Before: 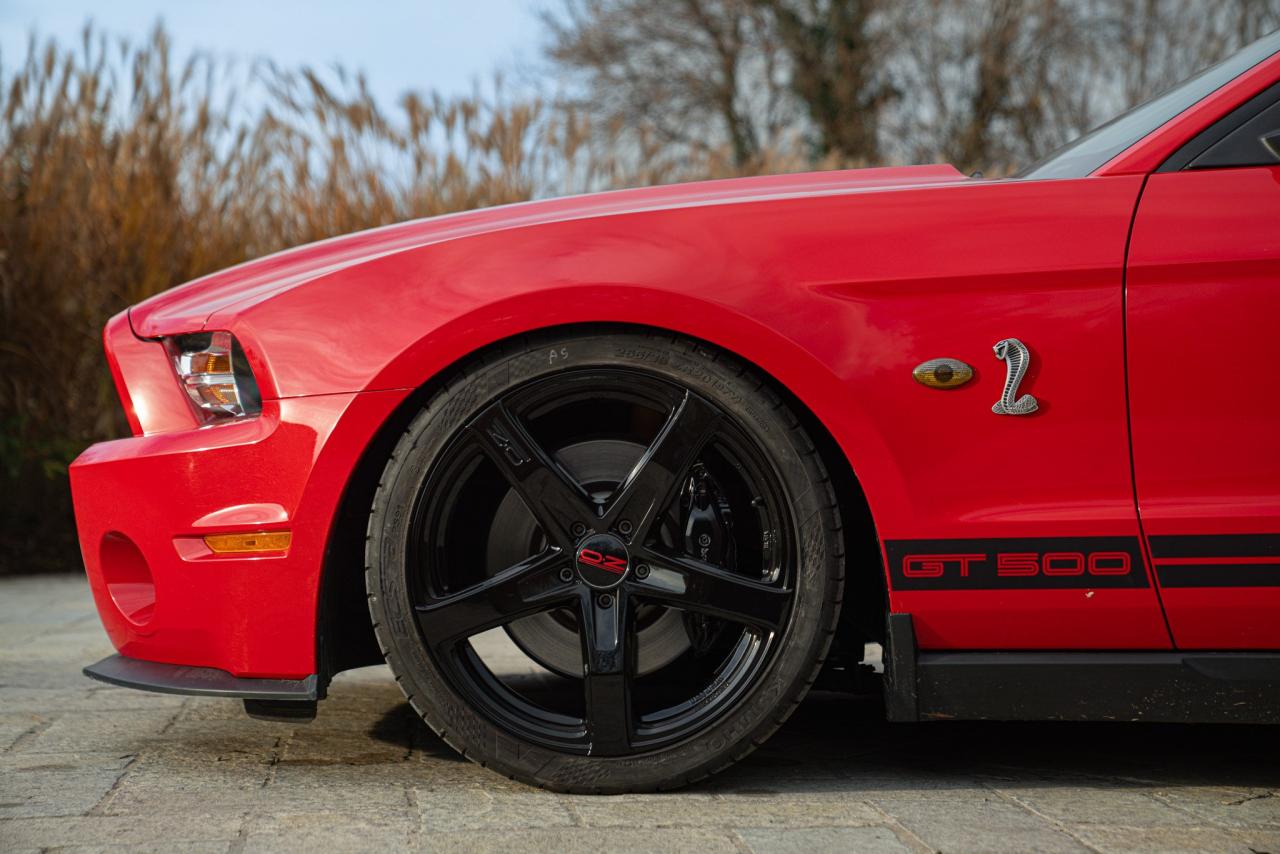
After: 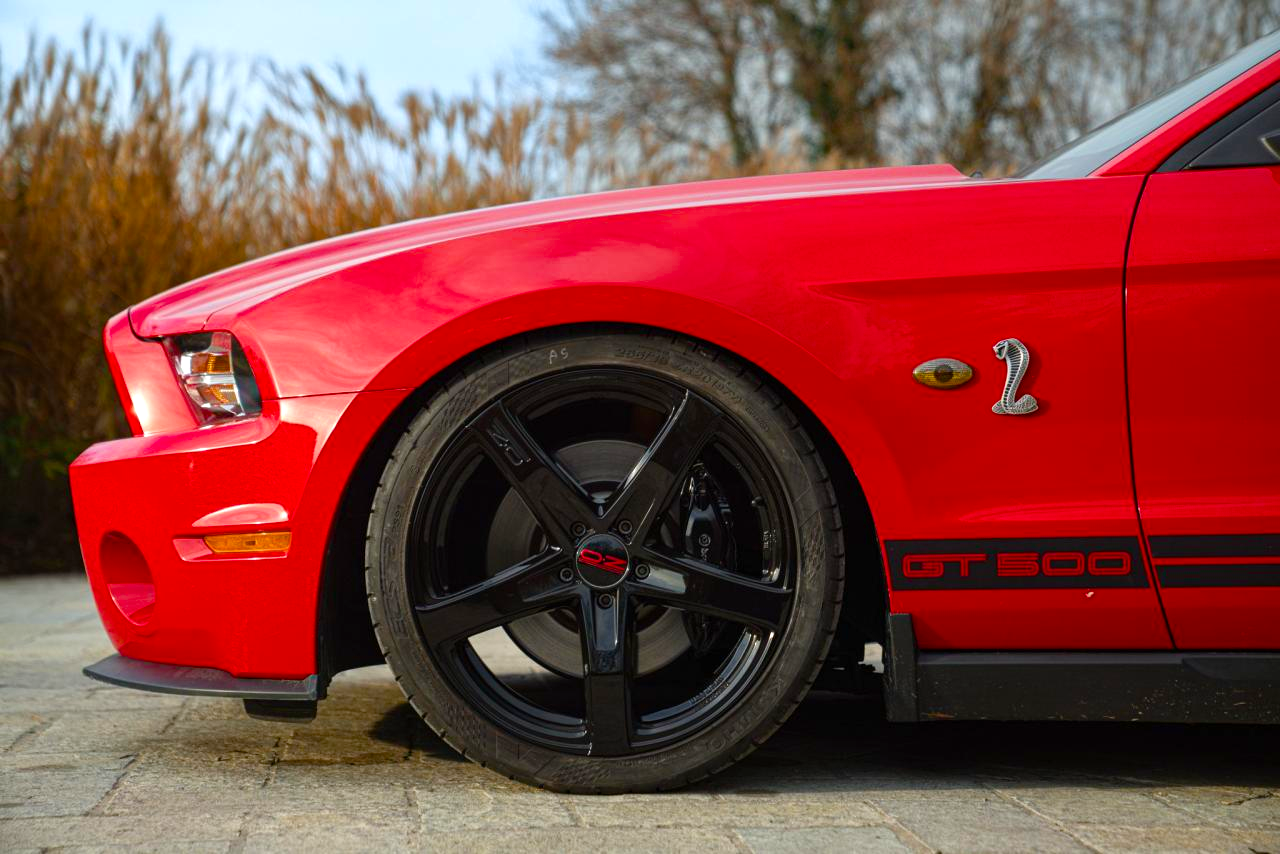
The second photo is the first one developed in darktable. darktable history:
color balance rgb: perceptual saturation grading › global saturation 20%, perceptual saturation grading › highlights -25.017%, perceptual saturation grading › shadows 26.089%, perceptual brilliance grading › global brilliance 9.444%, global vibrance 20%
